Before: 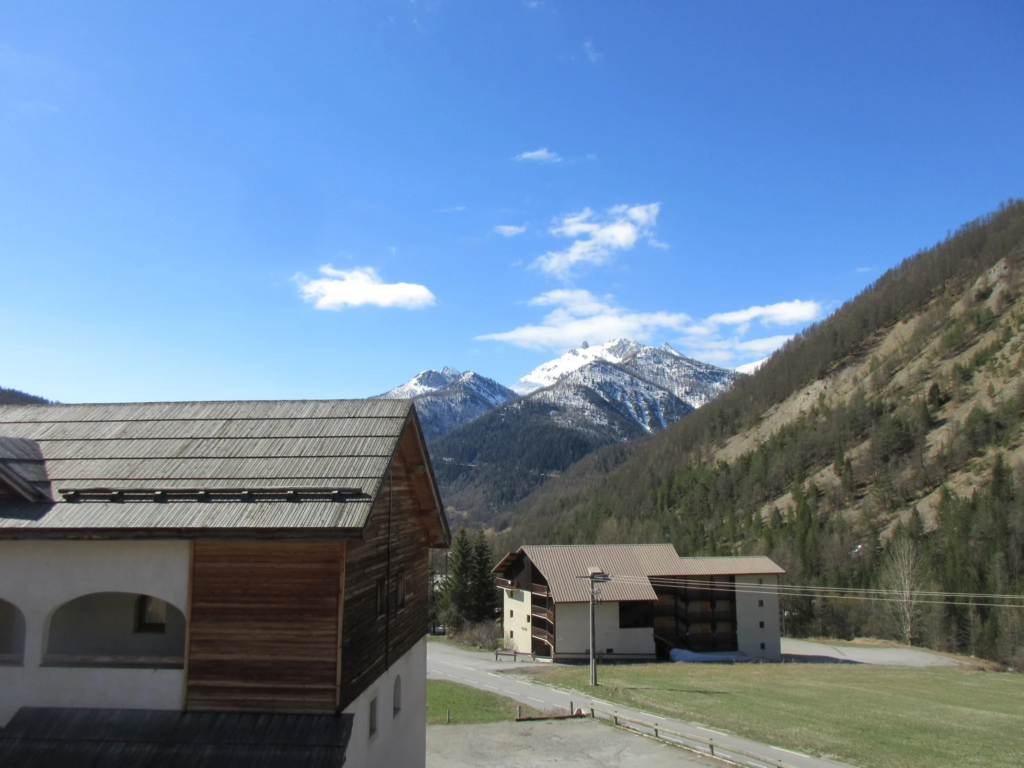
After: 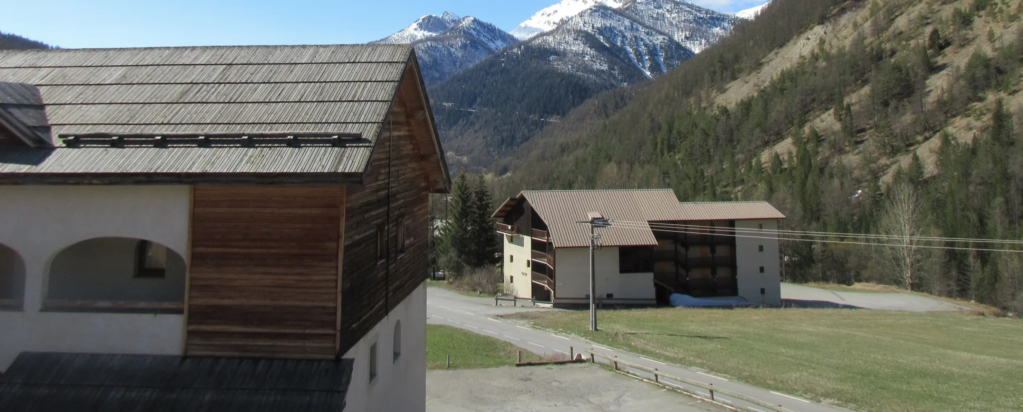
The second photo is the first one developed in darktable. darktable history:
shadows and highlights: radius 125.46, shadows 21.19, highlights -21.19, low approximation 0.01
crop and rotate: top 46.237%
